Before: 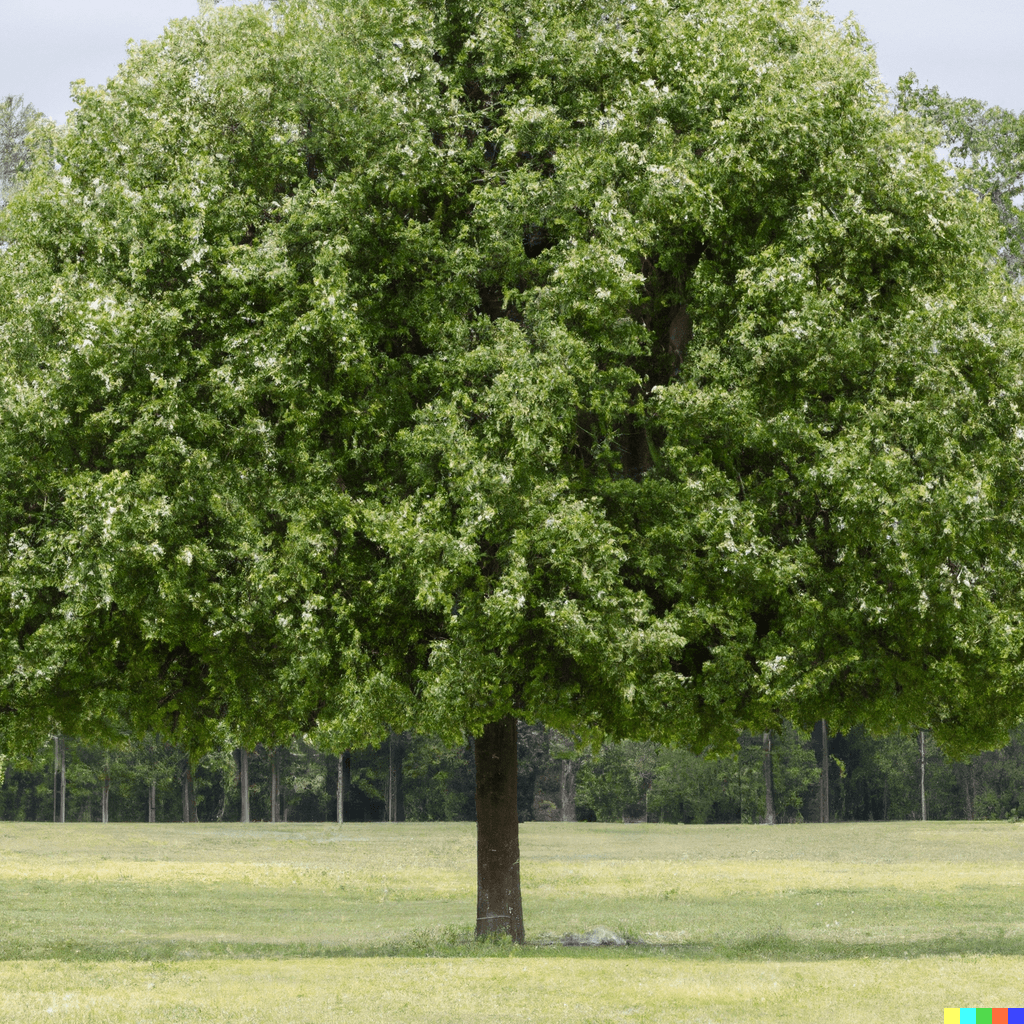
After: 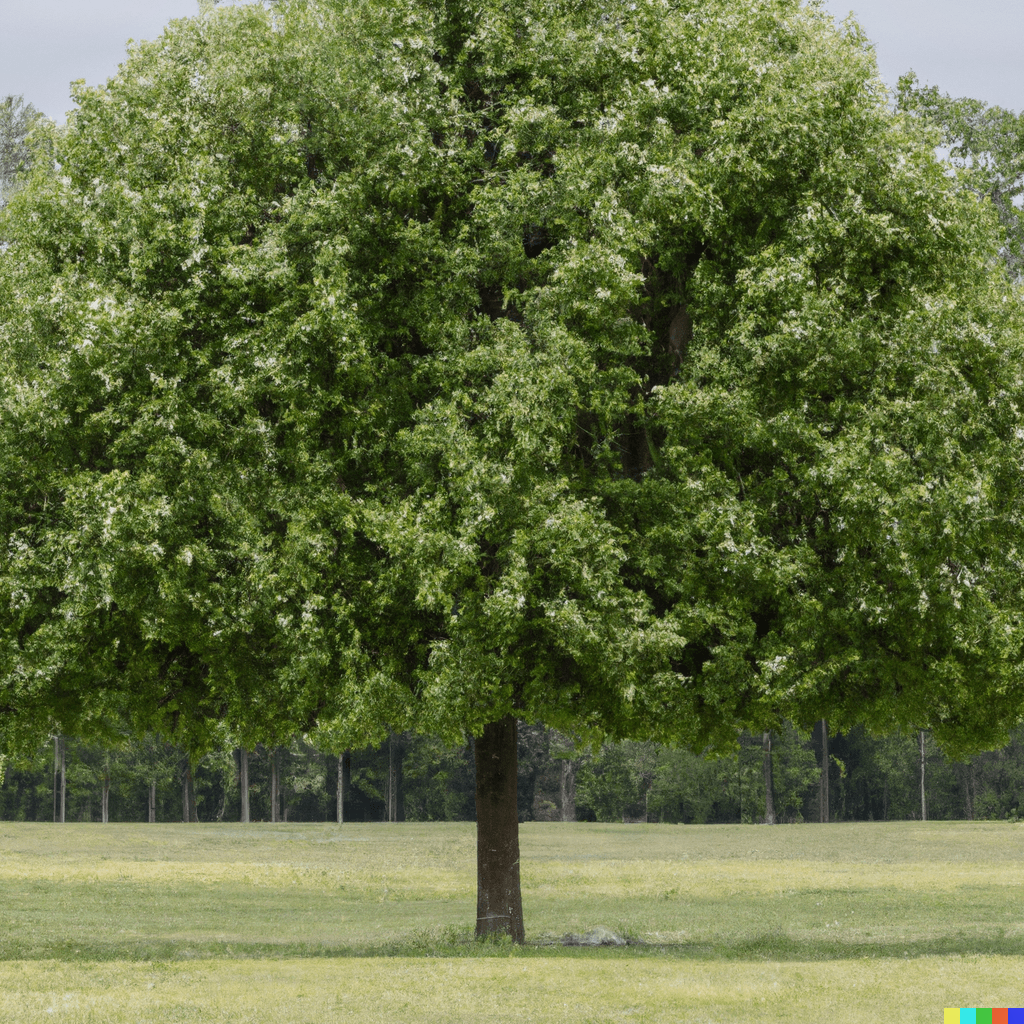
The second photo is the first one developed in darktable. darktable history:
local contrast: detail 110%
exposure: exposure -0.242 EV, compensate highlight preservation false
